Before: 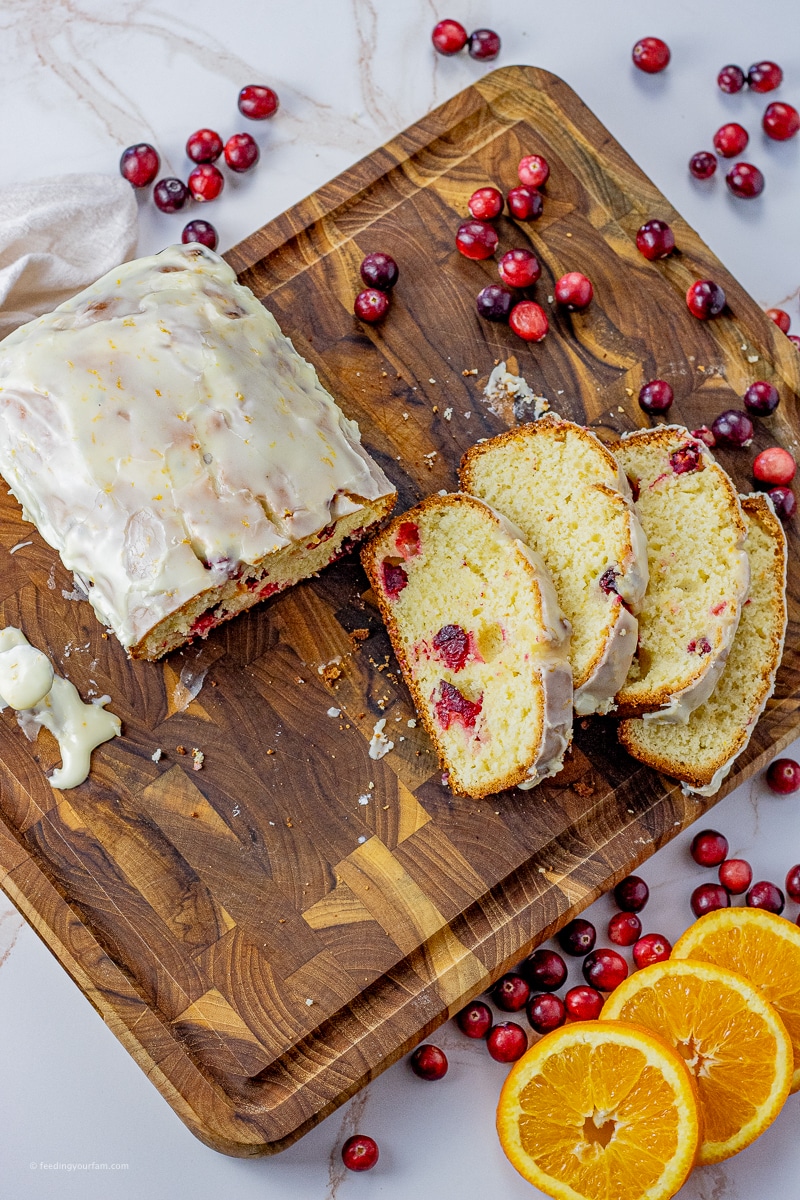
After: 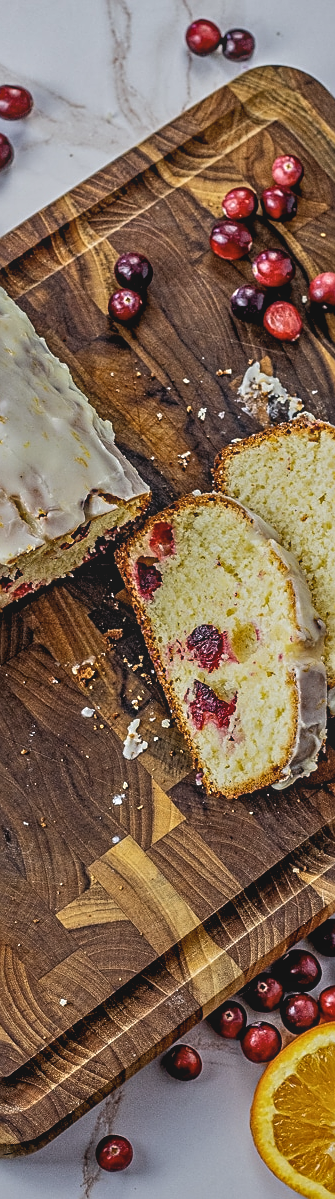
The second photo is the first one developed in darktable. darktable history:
shadows and highlights: shadows 25.25, highlights -47.93, soften with gaussian
local contrast: highlights 46%, shadows 5%, detail 100%
levels: levels [0.029, 0.545, 0.971]
color balance rgb: perceptual saturation grading › global saturation 0.064%, global vibrance -7.369%, contrast -12.431%, saturation formula JzAzBz (2021)
crop: left 30.794%, right 27.239%
sharpen: on, module defaults
contrast equalizer: octaves 7, y [[0.511, 0.558, 0.631, 0.632, 0.559, 0.512], [0.5 ×6], [0.507, 0.559, 0.627, 0.644, 0.647, 0.647], [0 ×6], [0 ×6]], mix 0.797
